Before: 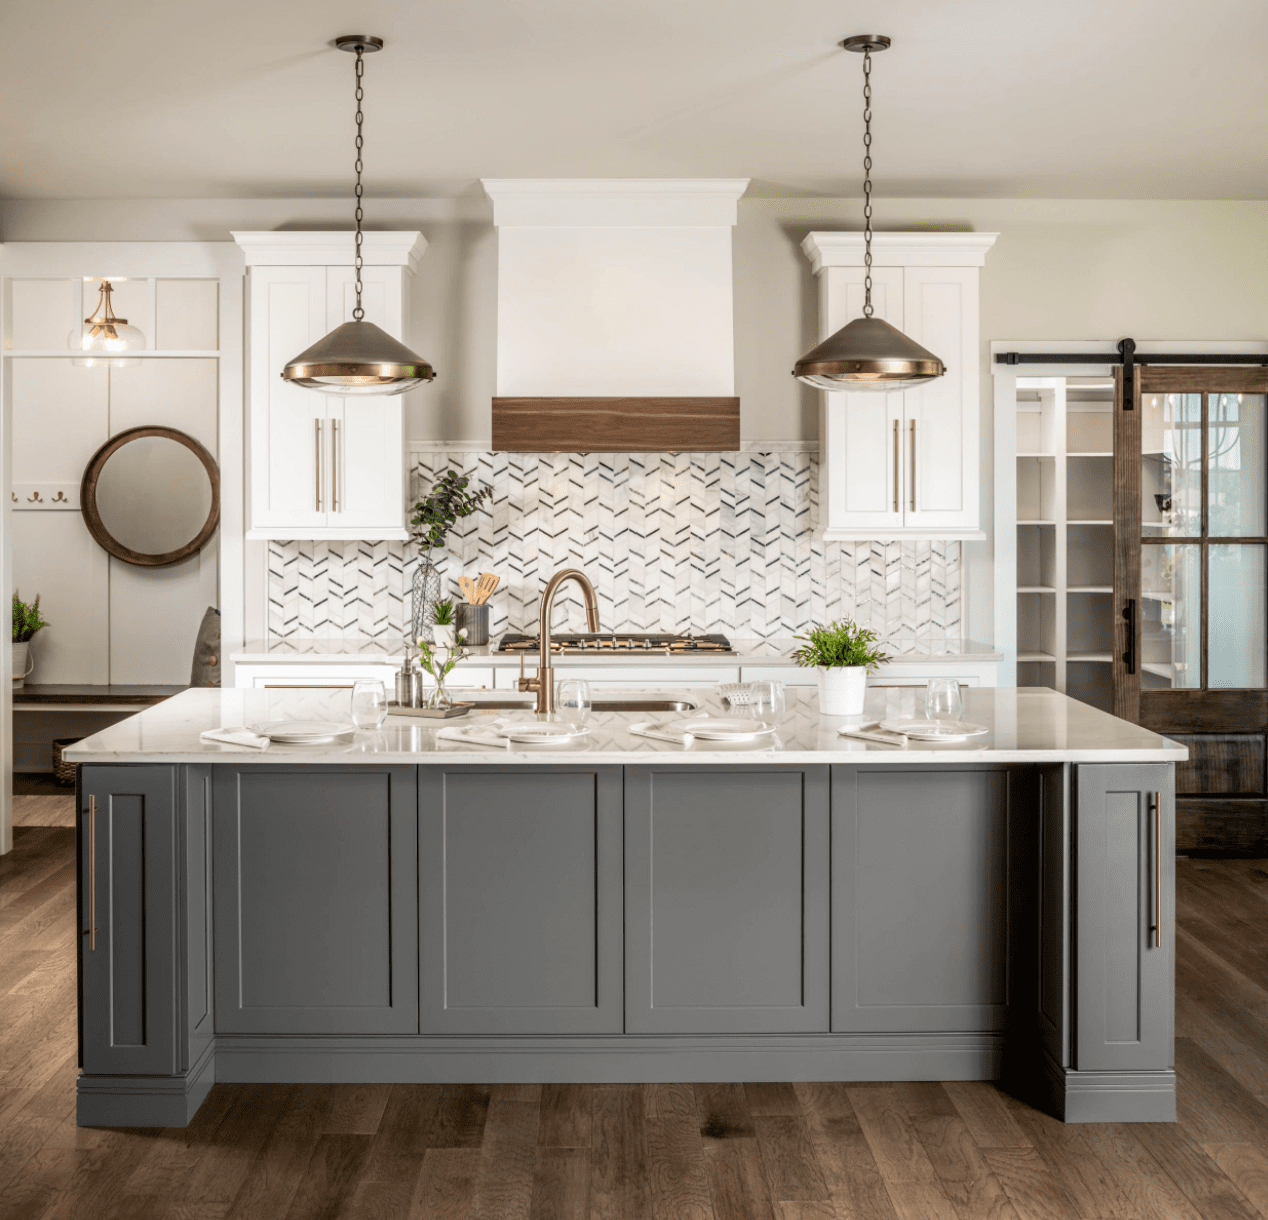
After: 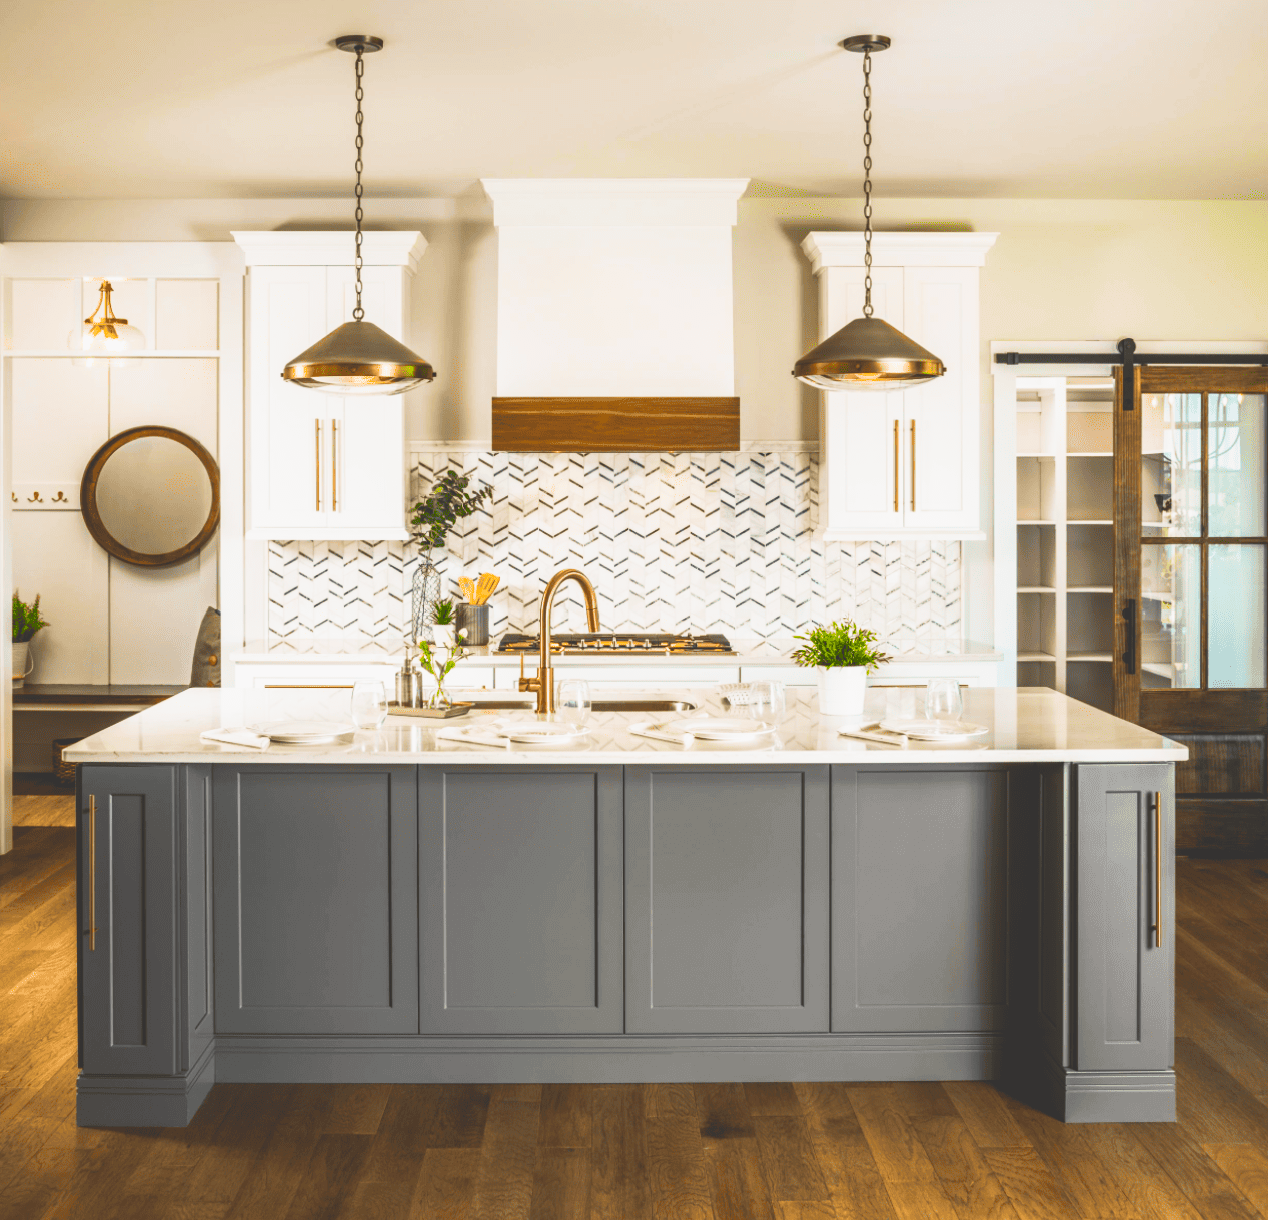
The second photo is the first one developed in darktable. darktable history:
sigmoid: contrast 1.22, skew 0.65
color balance rgb: linear chroma grading › shadows -40%, linear chroma grading › highlights 40%, linear chroma grading › global chroma 45%, linear chroma grading › mid-tones -30%, perceptual saturation grading › global saturation 55%, perceptual saturation grading › highlights -50%, perceptual saturation grading › mid-tones 40%, perceptual saturation grading › shadows 30%, perceptual brilliance grading › global brilliance 20%, perceptual brilliance grading › shadows -40%, global vibrance 35%
exposure: black level correction -0.041, exposure 0.064 EV, compensate highlight preservation false
